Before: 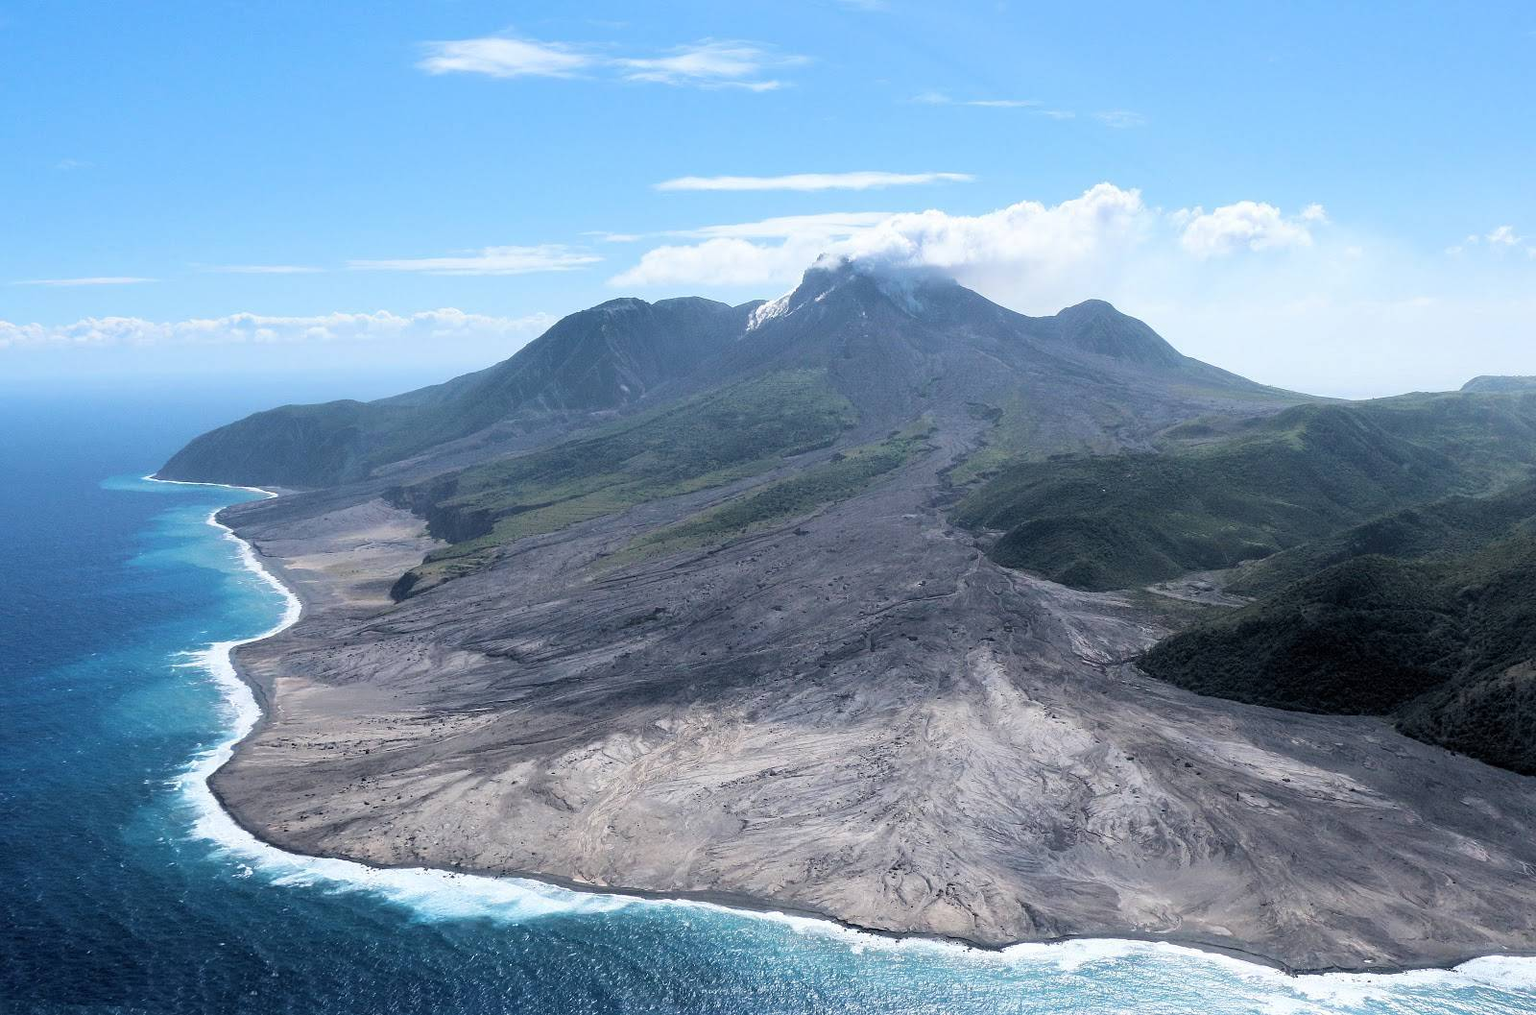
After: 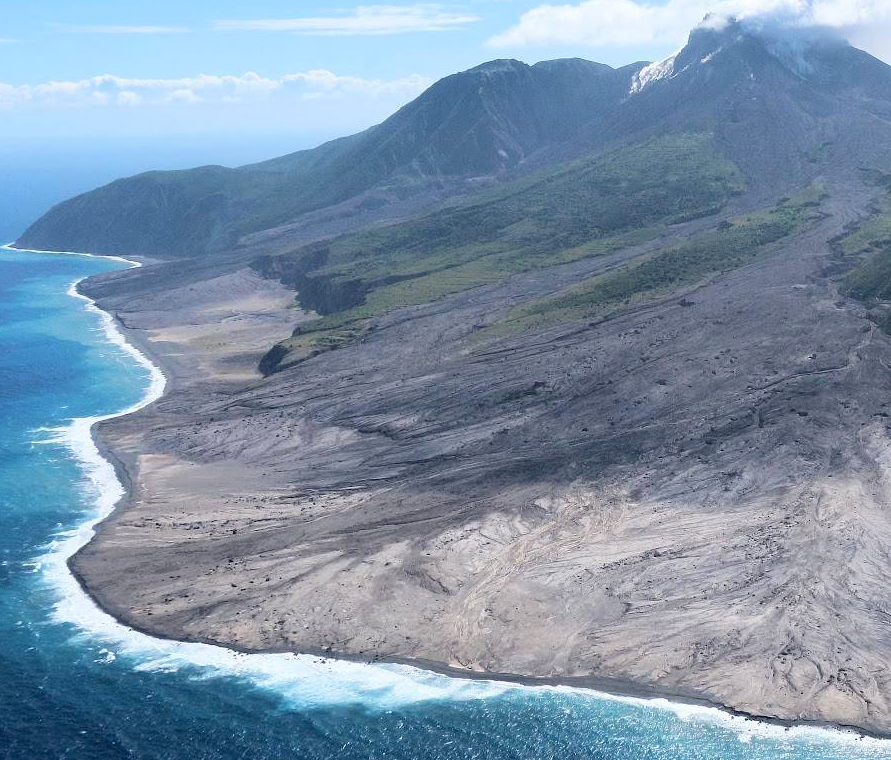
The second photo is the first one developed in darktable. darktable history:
crop: left 9.303%, top 23.827%, right 34.997%, bottom 4.265%
levels: levels [0, 0.478, 1]
